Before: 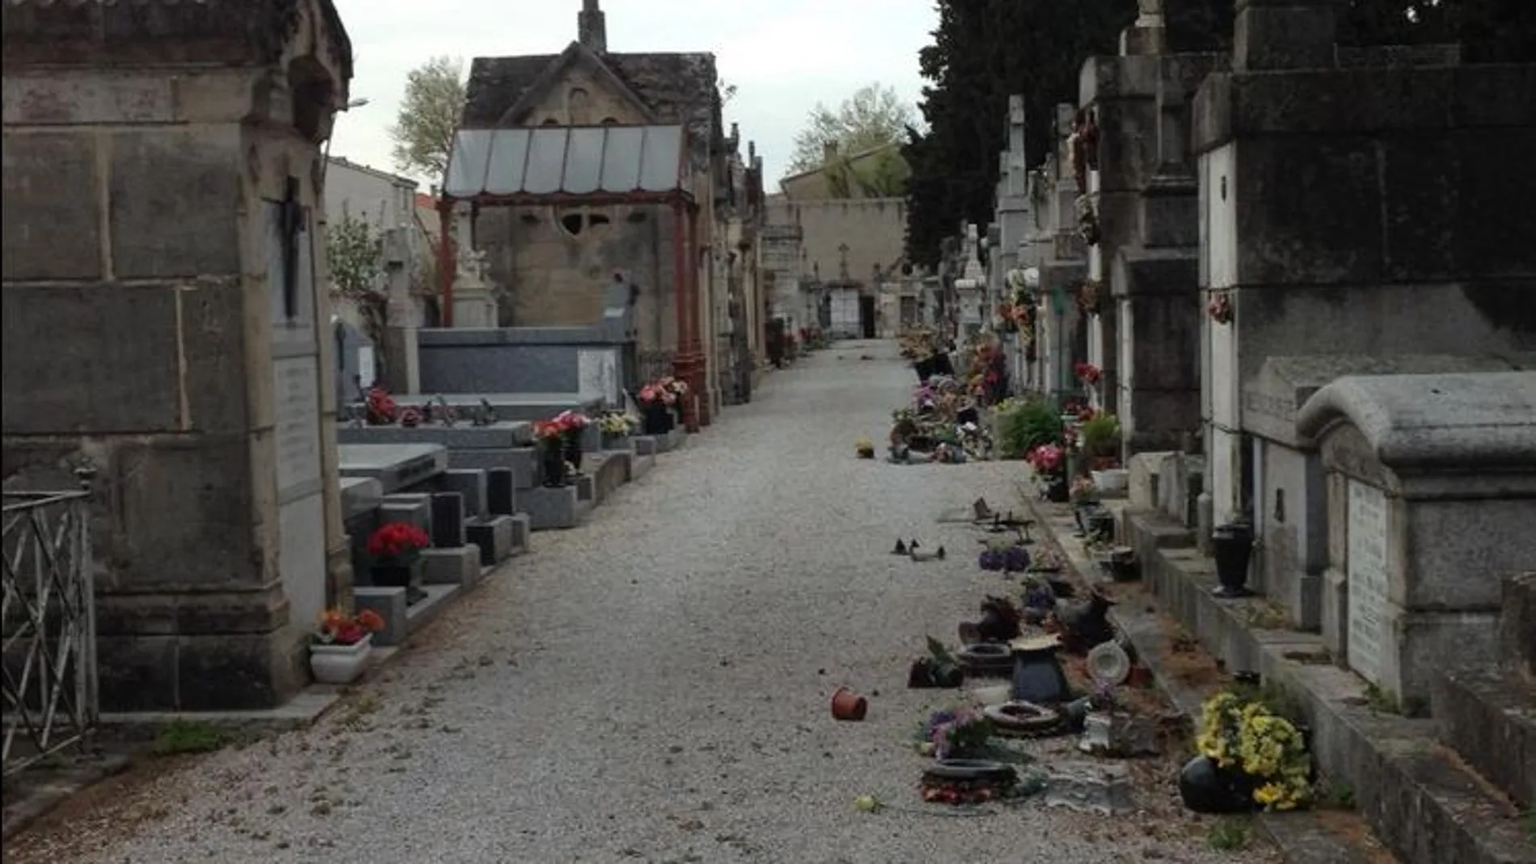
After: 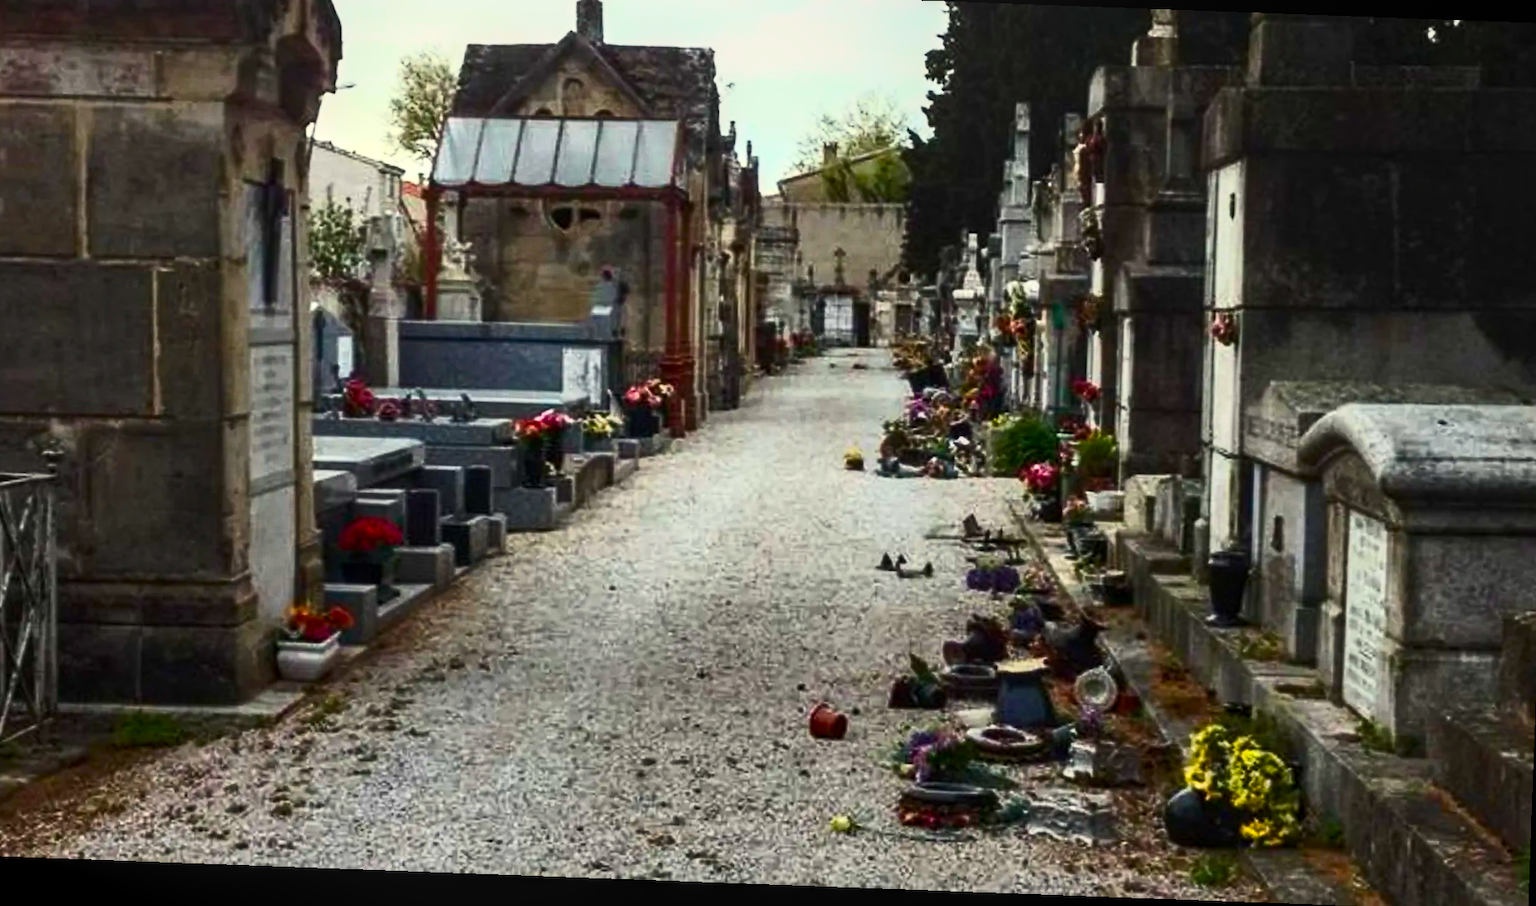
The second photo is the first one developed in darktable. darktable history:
contrast brightness saturation: contrast 0.624, brightness 0.325, saturation 0.136
tone equalizer: on, module defaults
crop and rotate: angle -2.1°, left 3.112%, top 3.586%, right 1.431%, bottom 0.537%
color balance rgb: highlights gain › luminance 7.476%, highlights gain › chroma 1.953%, highlights gain › hue 91.51°, perceptual saturation grading › global saturation 25.639%, global vibrance 50.306%
local contrast: on, module defaults
